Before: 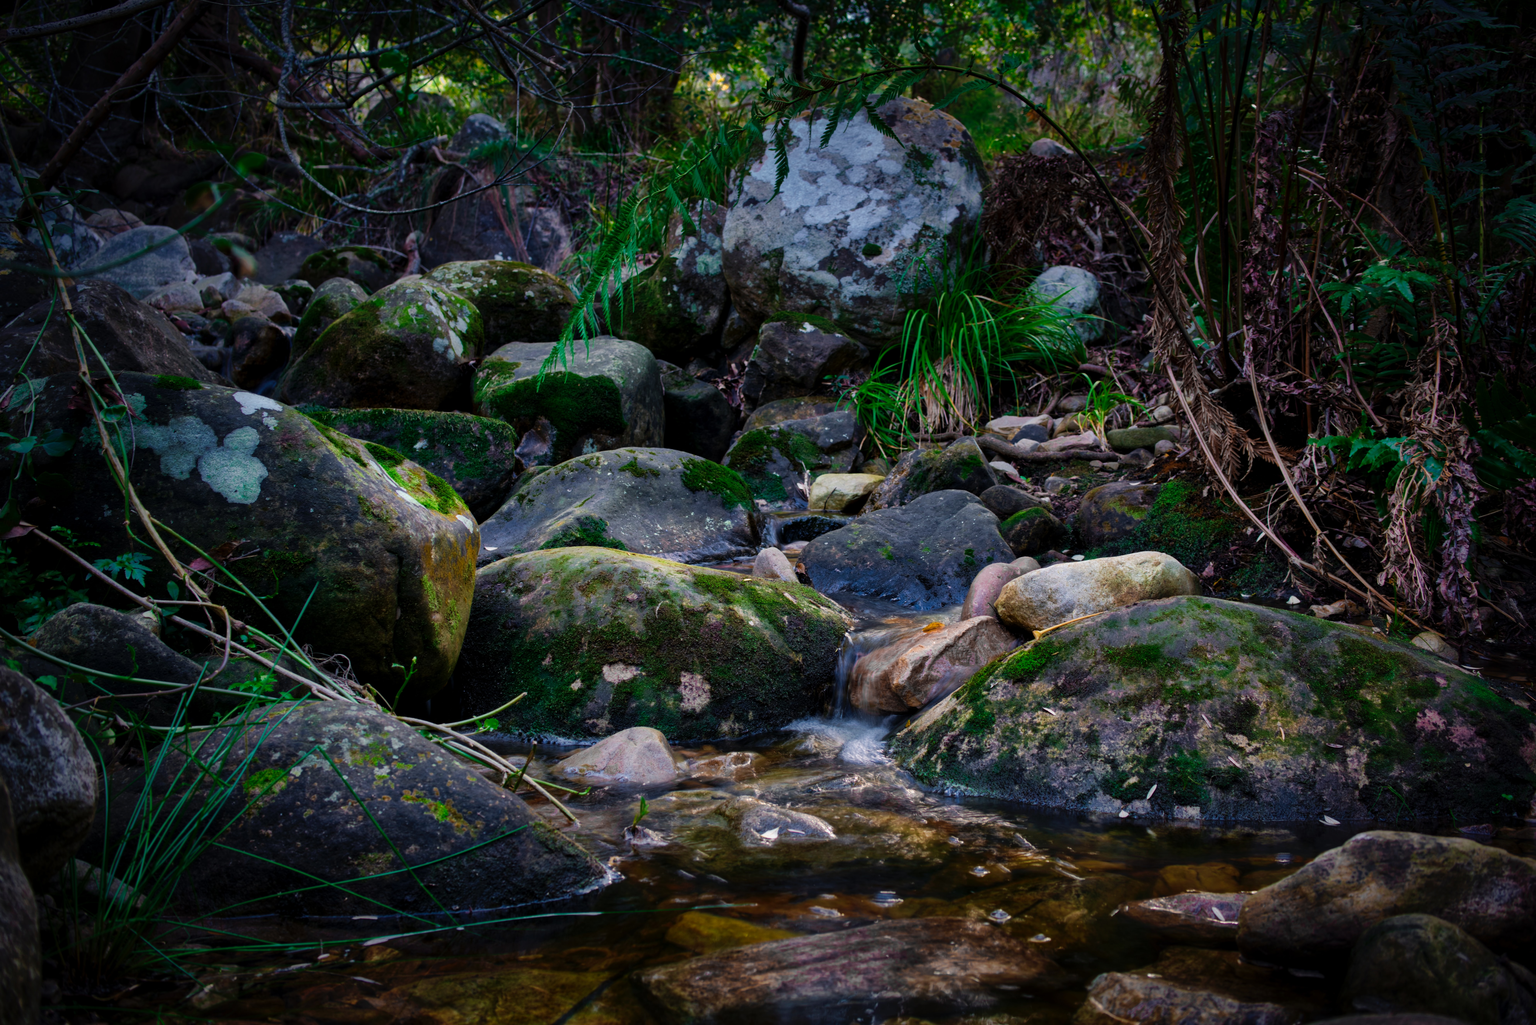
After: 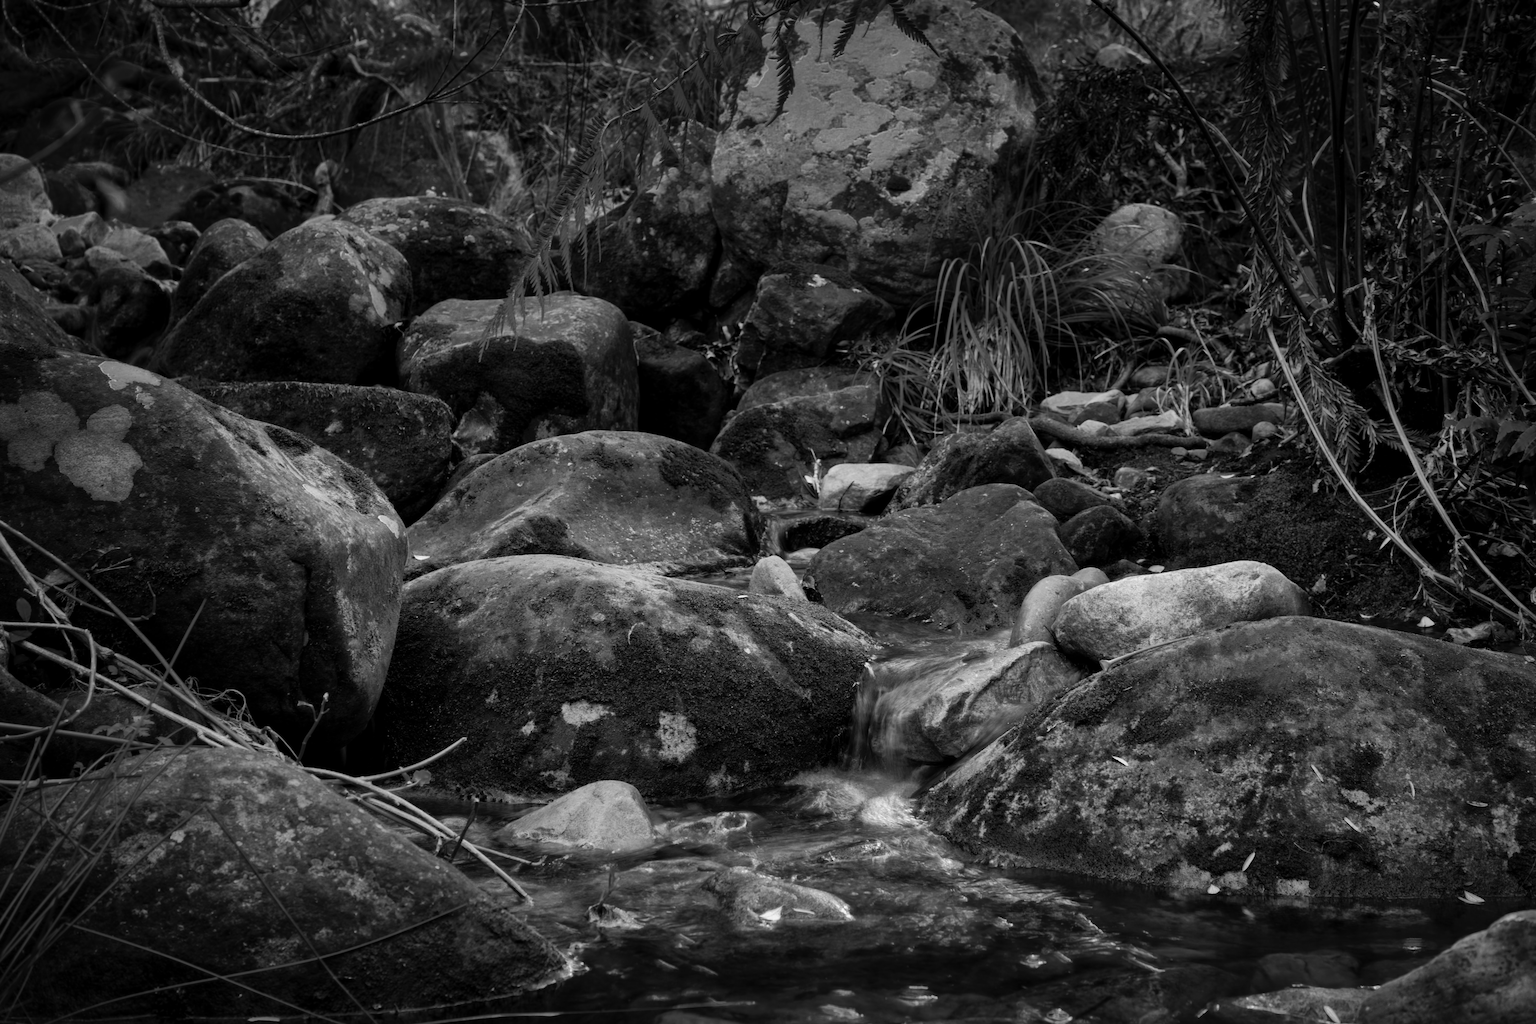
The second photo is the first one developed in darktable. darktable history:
color zones: curves: ch0 [(0.002, 0.589) (0.107, 0.484) (0.146, 0.249) (0.217, 0.352) (0.309, 0.525) (0.39, 0.404) (0.455, 0.169) (0.597, 0.055) (0.724, 0.212) (0.775, 0.691) (0.869, 0.571) (1, 0.587)]; ch1 [(0, 0) (0.143, 0) (0.286, 0) (0.429, 0) (0.571, 0) (0.714, 0) (0.857, 0)]
crop and rotate: left 10.071%, top 10.071%, right 10.02%, bottom 10.02%
